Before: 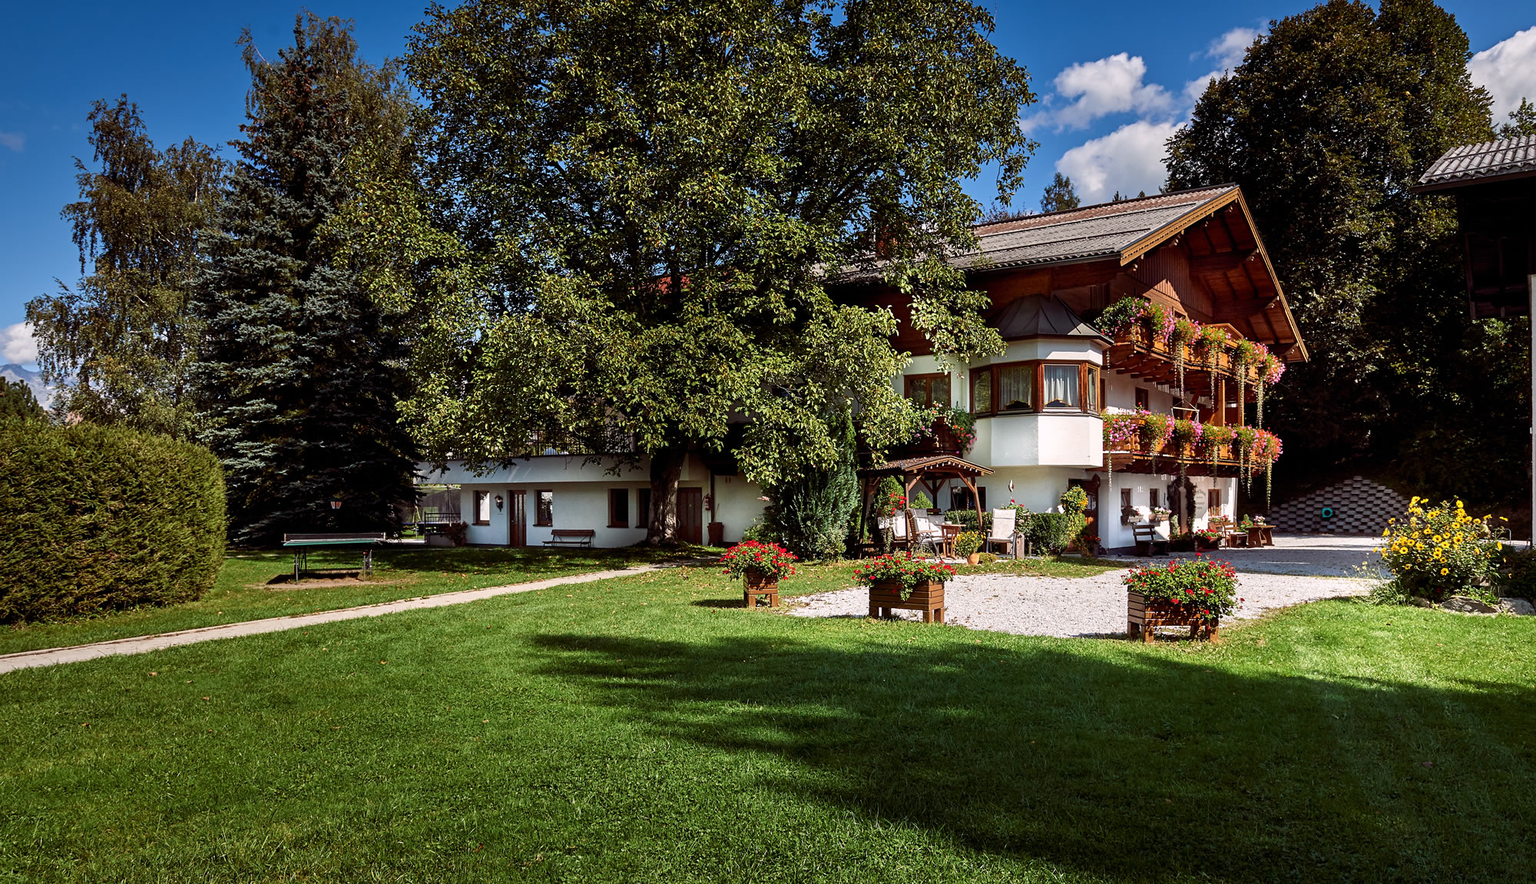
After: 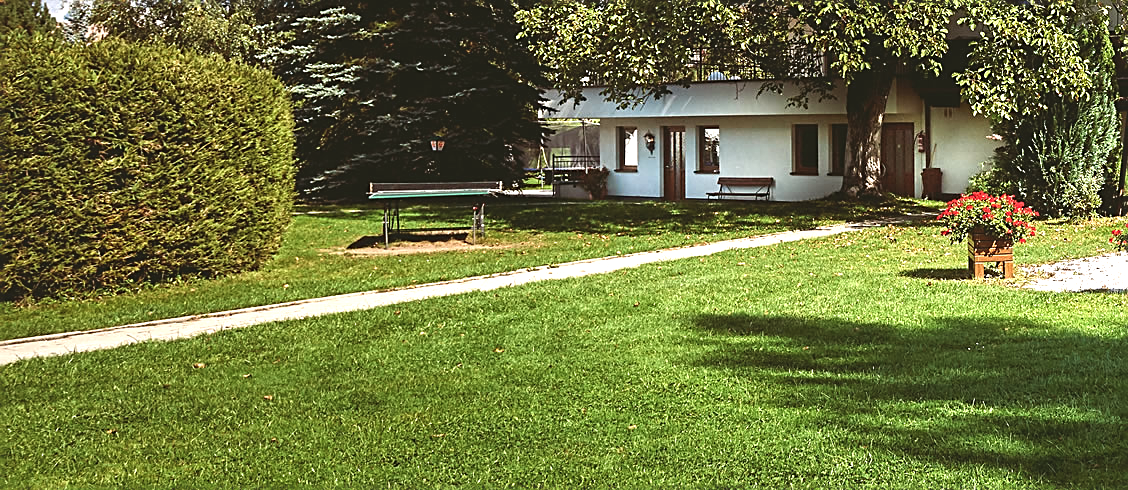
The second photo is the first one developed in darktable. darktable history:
white balance: emerald 1
sharpen: on, module defaults
color balance: mode lift, gamma, gain (sRGB), lift [1.04, 1, 1, 0.97], gamma [1.01, 1, 1, 0.97], gain [0.96, 1, 1, 0.97]
crop: top 44.483%, right 43.593%, bottom 12.892%
exposure: black level correction -0.005, exposure 1.002 EV, compensate highlight preservation false
